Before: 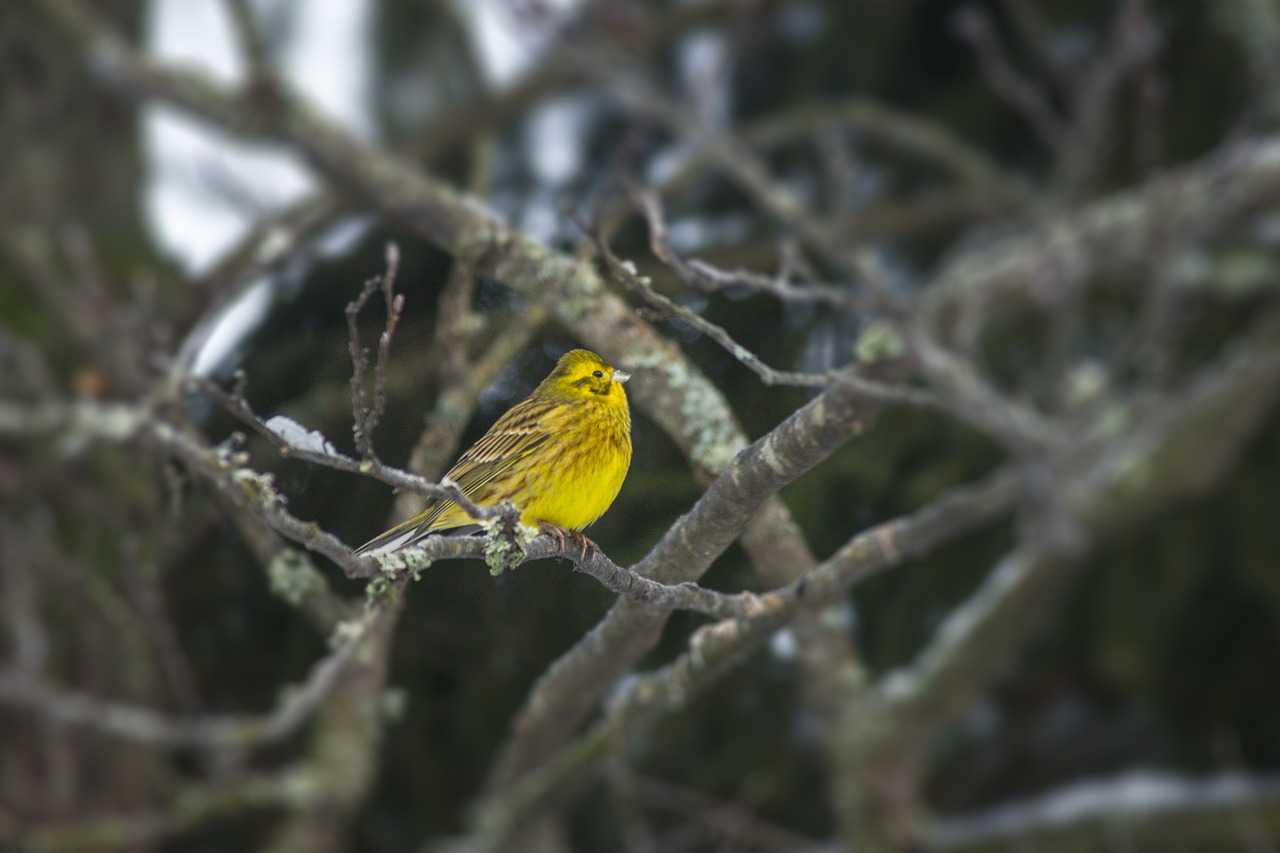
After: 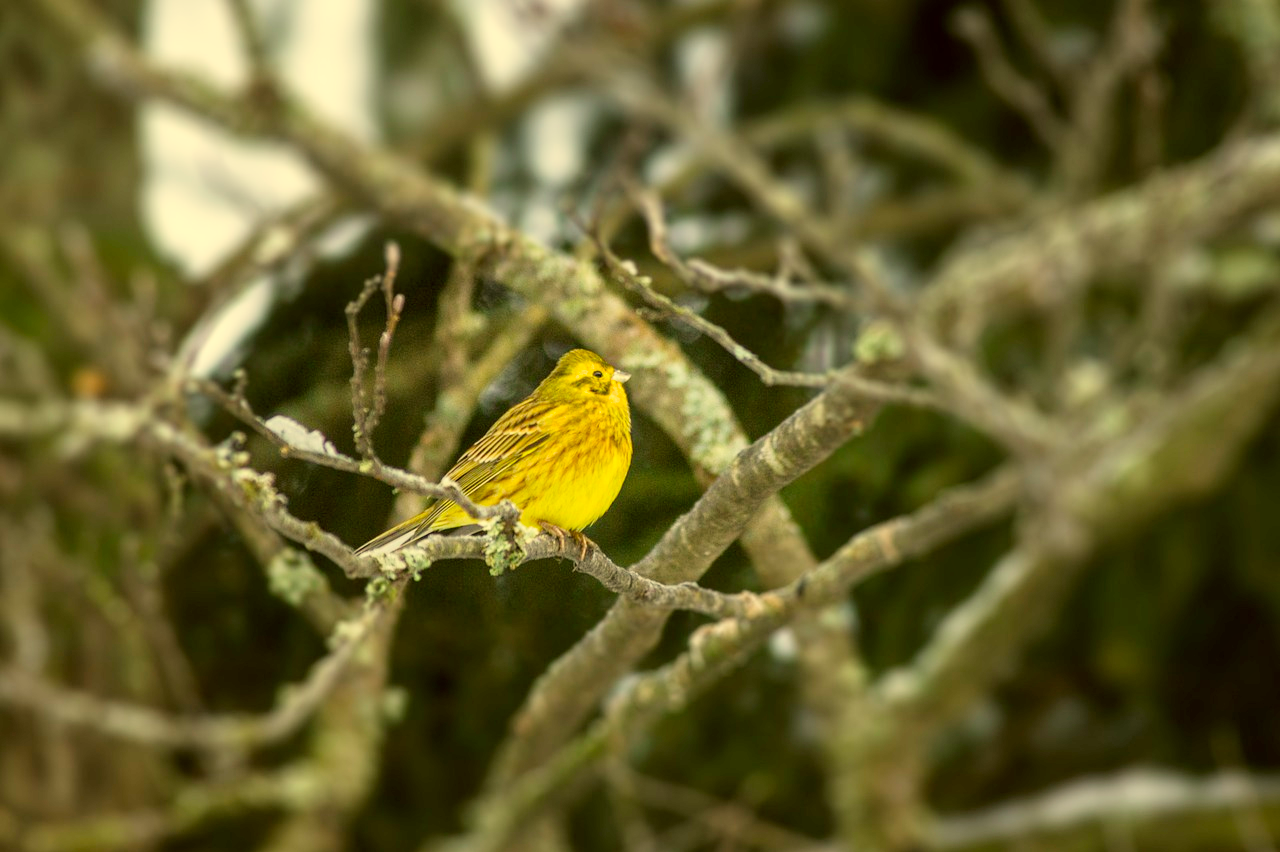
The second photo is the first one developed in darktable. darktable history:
local contrast: highlights 100%, shadows 100%, detail 120%, midtone range 0.2
filmic rgb: white relative exposure 3.9 EV, hardness 4.26
color correction: highlights a* 0.162, highlights b* 29.53, shadows a* -0.162, shadows b* 21.09
crop: bottom 0.071%
exposure: black level correction 0, exposure 0.95 EV, compensate exposure bias true, compensate highlight preservation false
